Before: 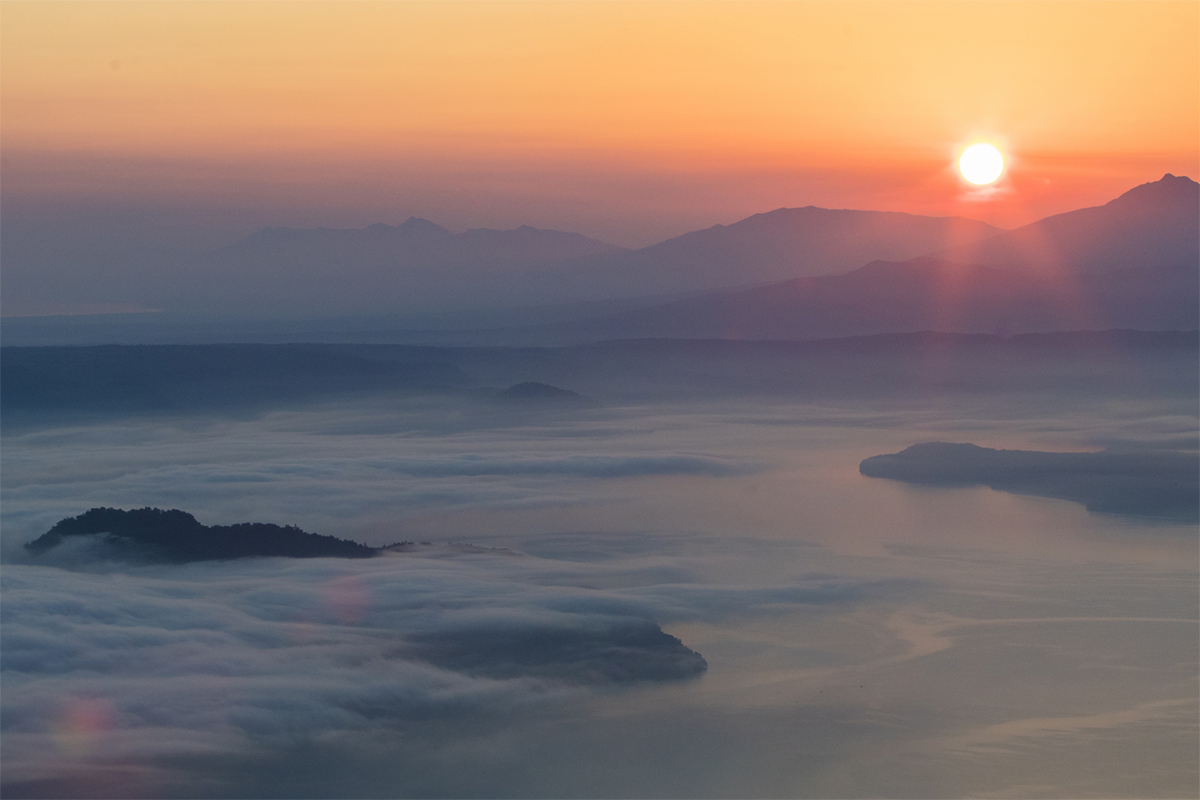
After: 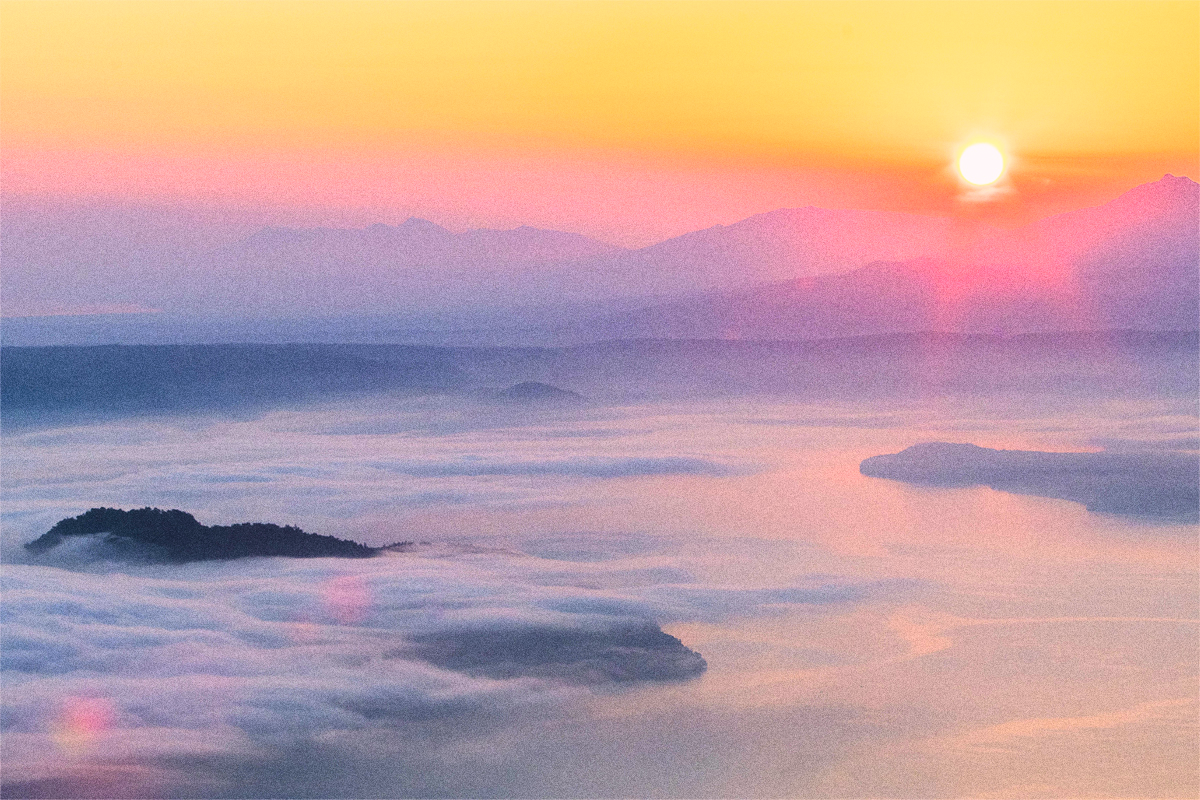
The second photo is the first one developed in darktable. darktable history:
tone curve: curves: ch0 [(0, 0) (0.084, 0.074) (0.2, 0.297) (0.363, 0.591) (0.495, 0.765) (0.68, 0.901) (0.851, 0.967) (1, 1)], color space Lab, linked channels, preserve colors none
color balance: contrast 6.48%, output saturation 113.3%
grain: coarseness 0.09 ISO, strength 40%
color correction: highlights a* 14.52, highlights b* 4.84
